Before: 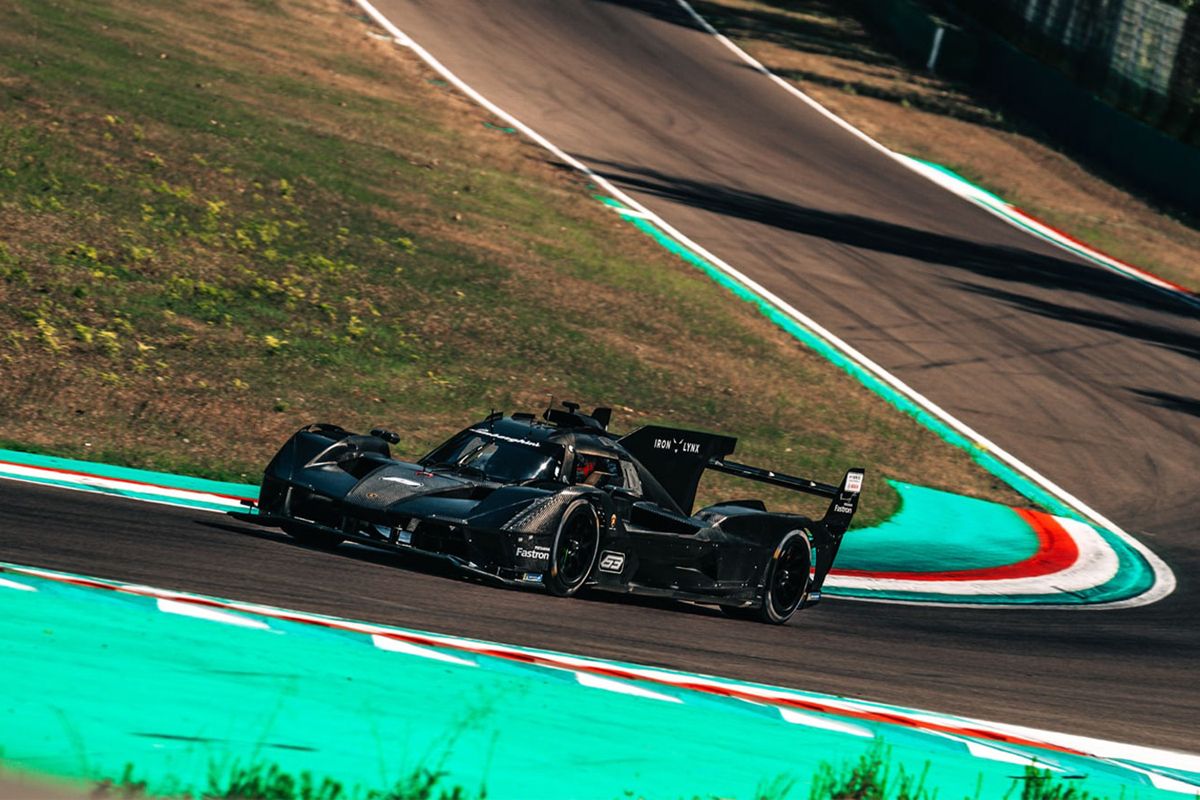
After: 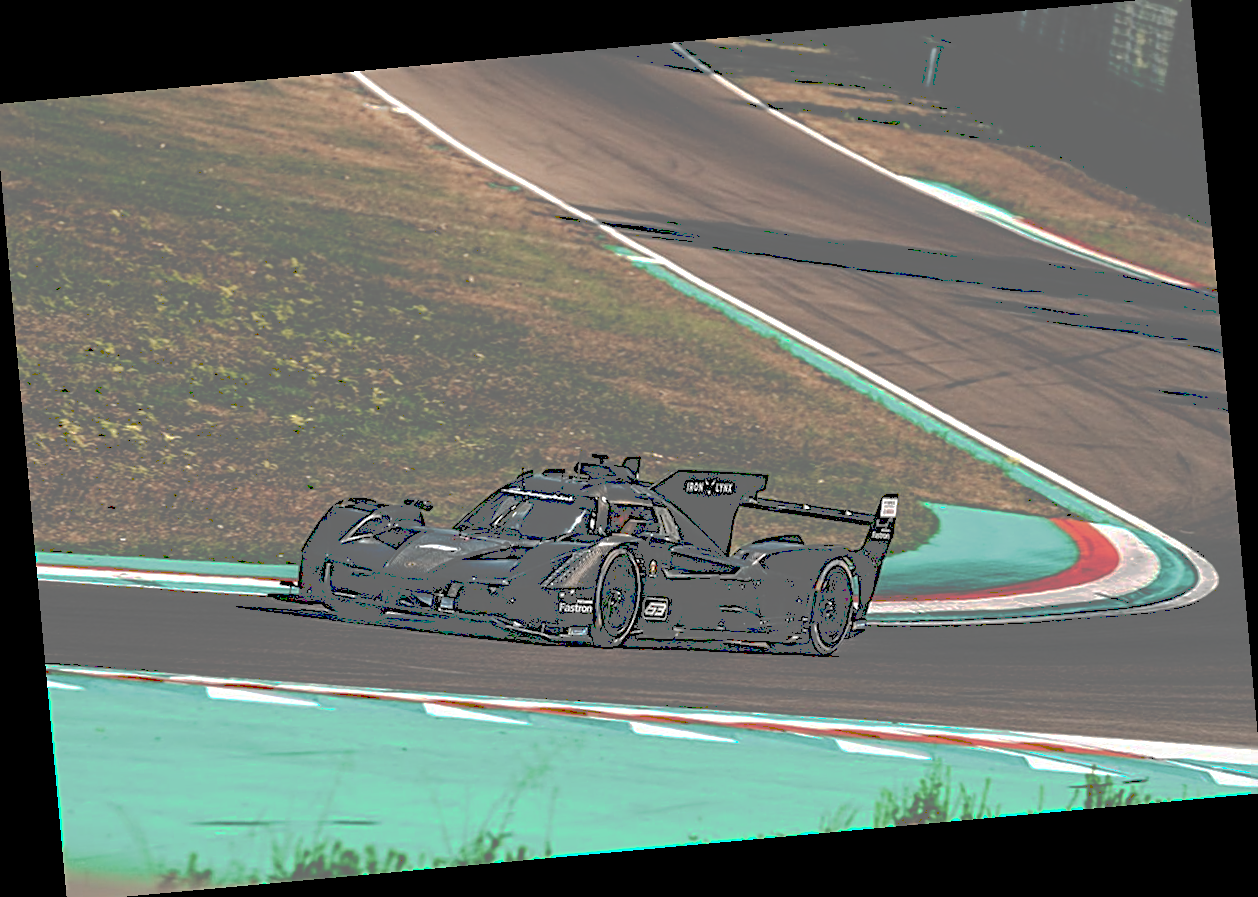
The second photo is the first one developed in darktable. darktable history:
sharpen: radius 2.531, amount 0.628
tone curve: curves: ch0 [(0, 0) (0.003, 0.43) (0.011, 0.433) (0.025, 0.434) (0.044, 0.436) (0.069, 0.439) (0.1, 0.442) (0.136, 0.446) (0.177, 0.449) (0.224, 0.454) (0.277, 0.462) (0.335, 0.488) (0.399, 0.524) (0.468, 0.566) (0.543, 0.615) (0.623, 0.666) (0.709, 0.718) (0.801, 0.761) (0.898, 0.801) (1, 1)], preserve colors none
rotate and perspective: rotation -5.2°, automatic cropping off
crop: left 0.434%, top 0.485%, right 0.244%, bottom 0.386%
